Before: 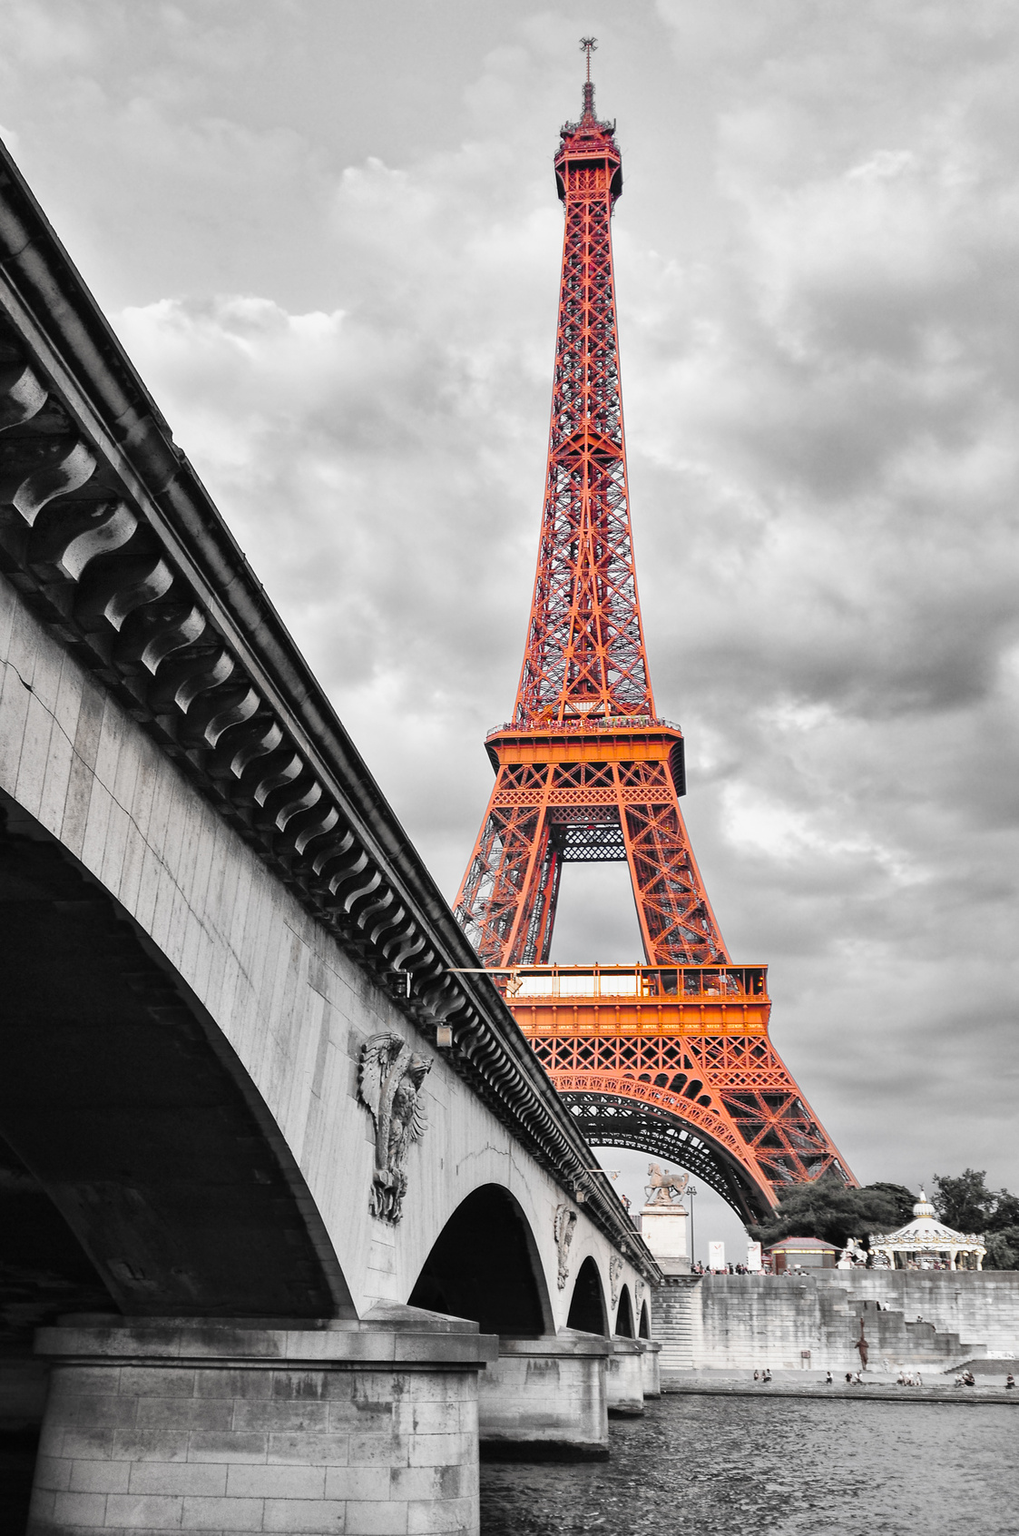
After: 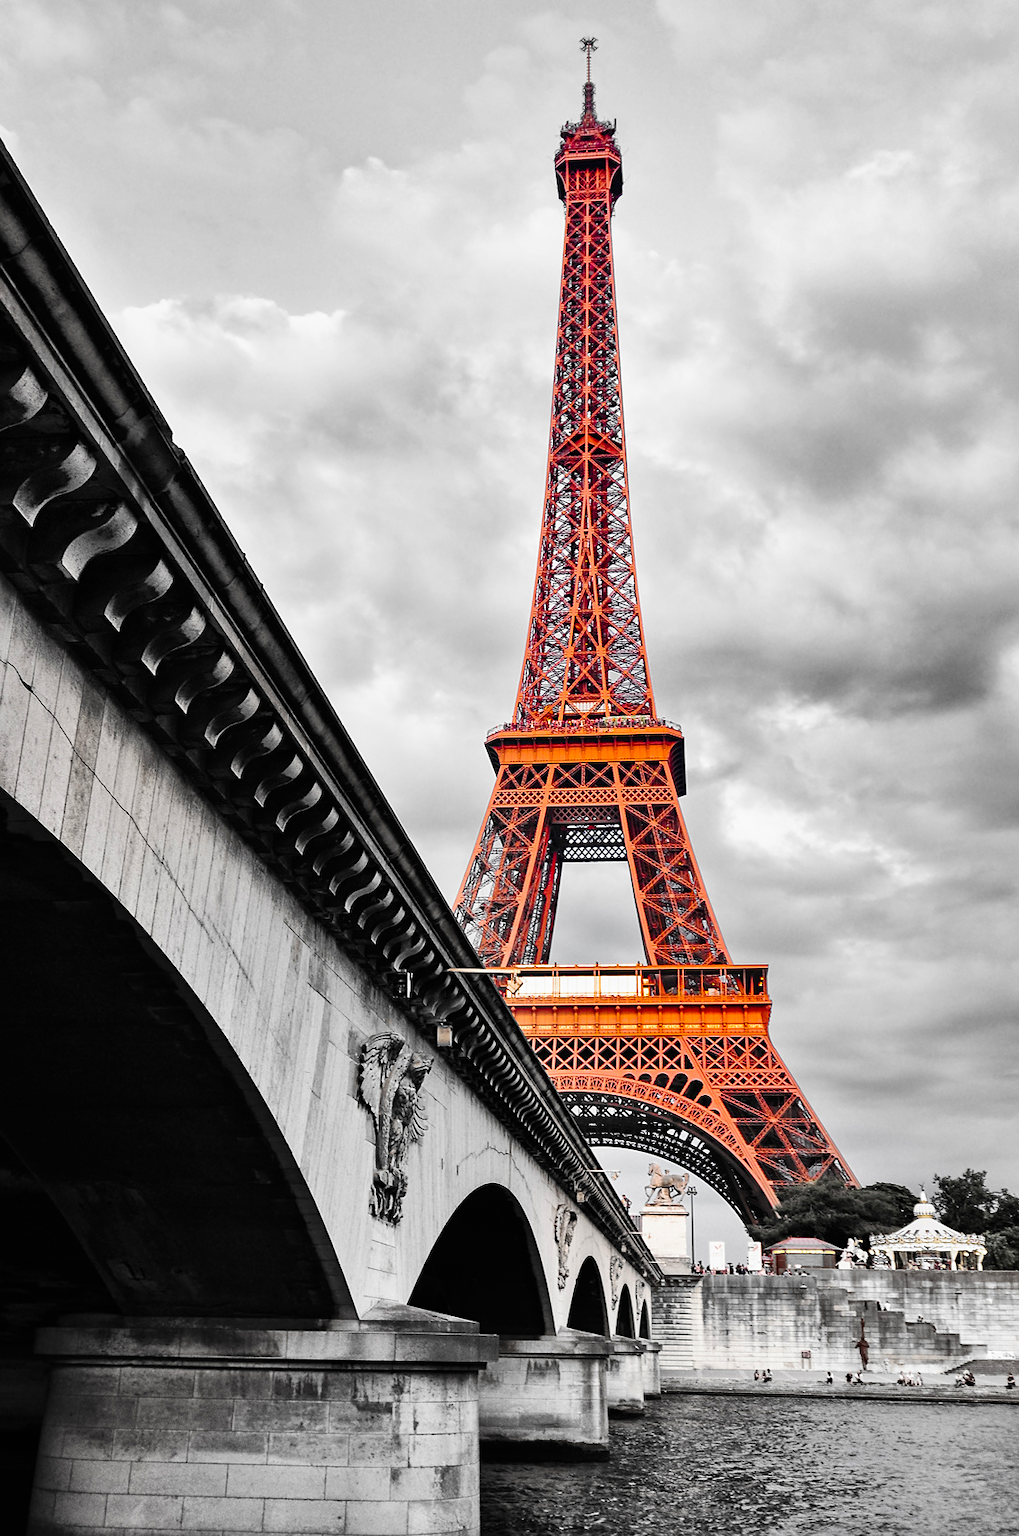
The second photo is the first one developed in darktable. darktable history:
contrast brightness saturation: contrast 0.19, brightness -0.11, saturation 0.21
base curve: curves: ch0 [(0, 0) (0.989, 0.992)], preserve colors none
sharpen: amount 0.2
